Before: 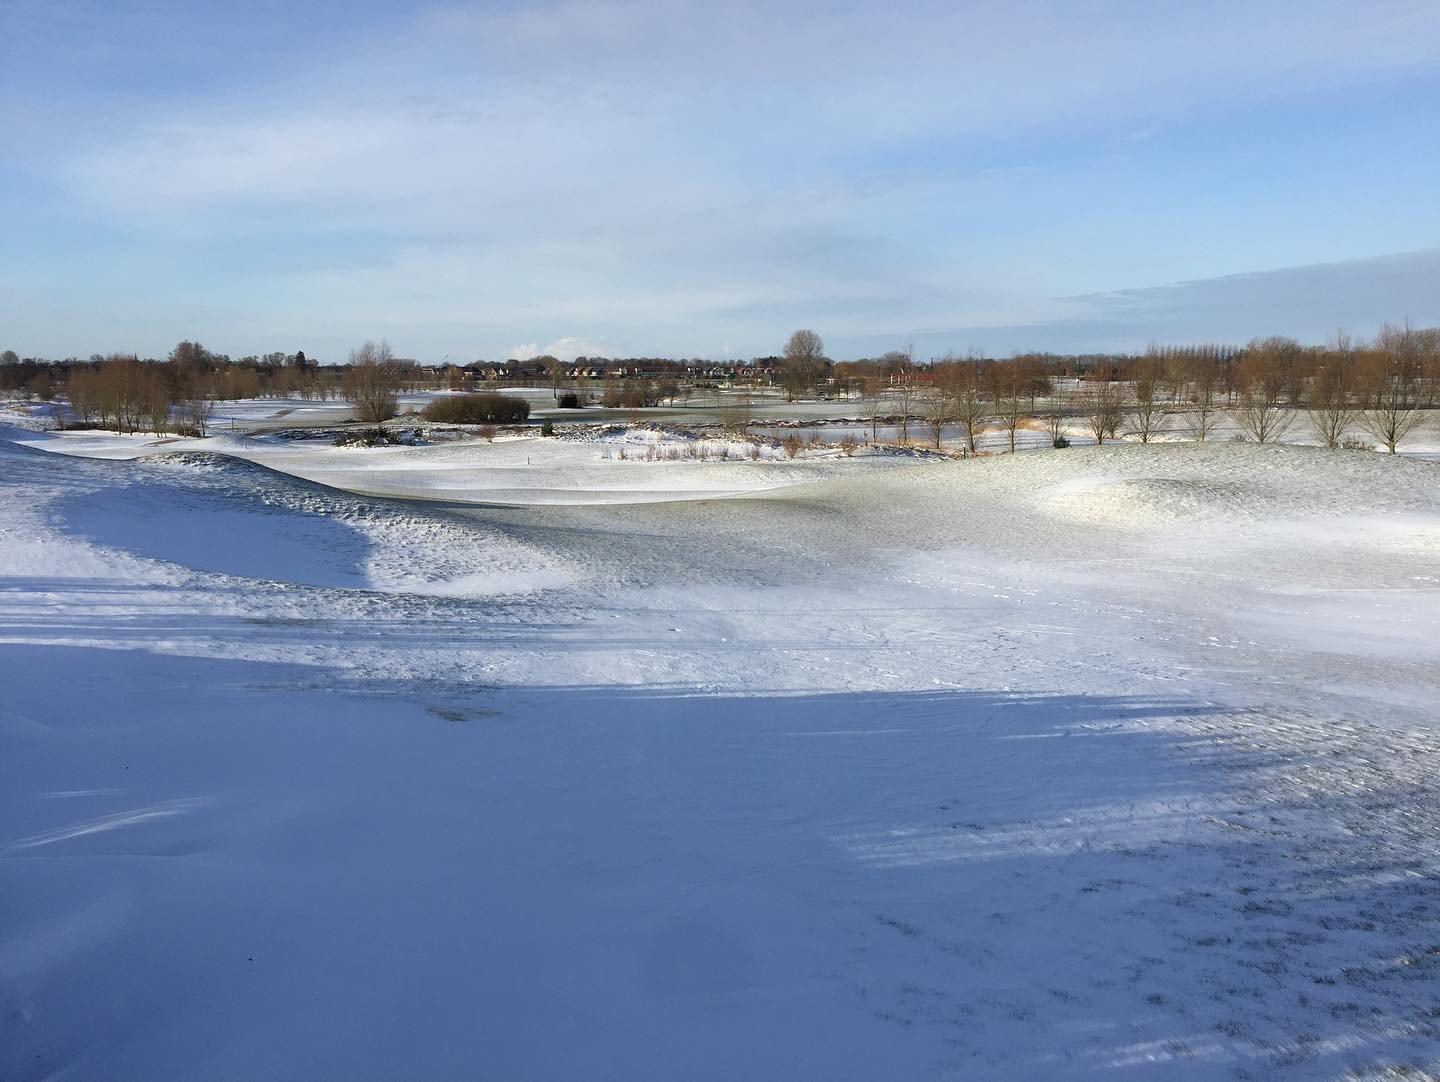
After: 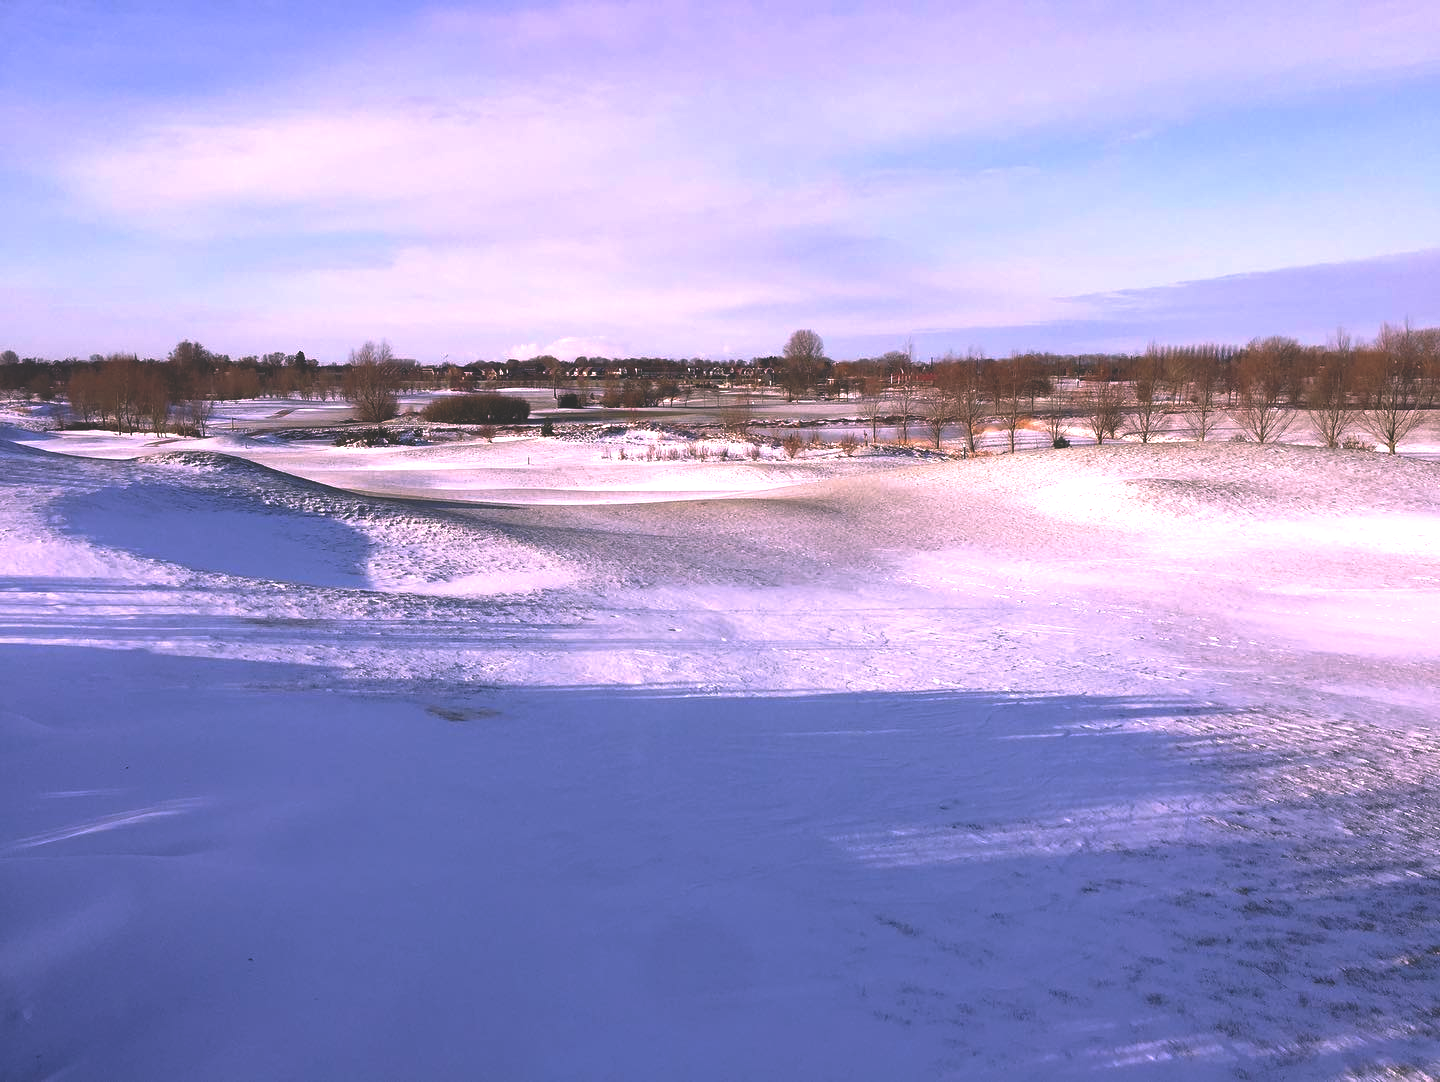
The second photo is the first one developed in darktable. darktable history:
rgb curve: curves: ch0 [(0, 0.186) (0.314, 0.284) (0.775, 0.708) (1, 1)], compensate middle gray true, preserve colors none
exposure: black level correction 0.003, exposure 0.383 EV, compensate highlight preservation false
white balance: red 1.188, blue 1.11
